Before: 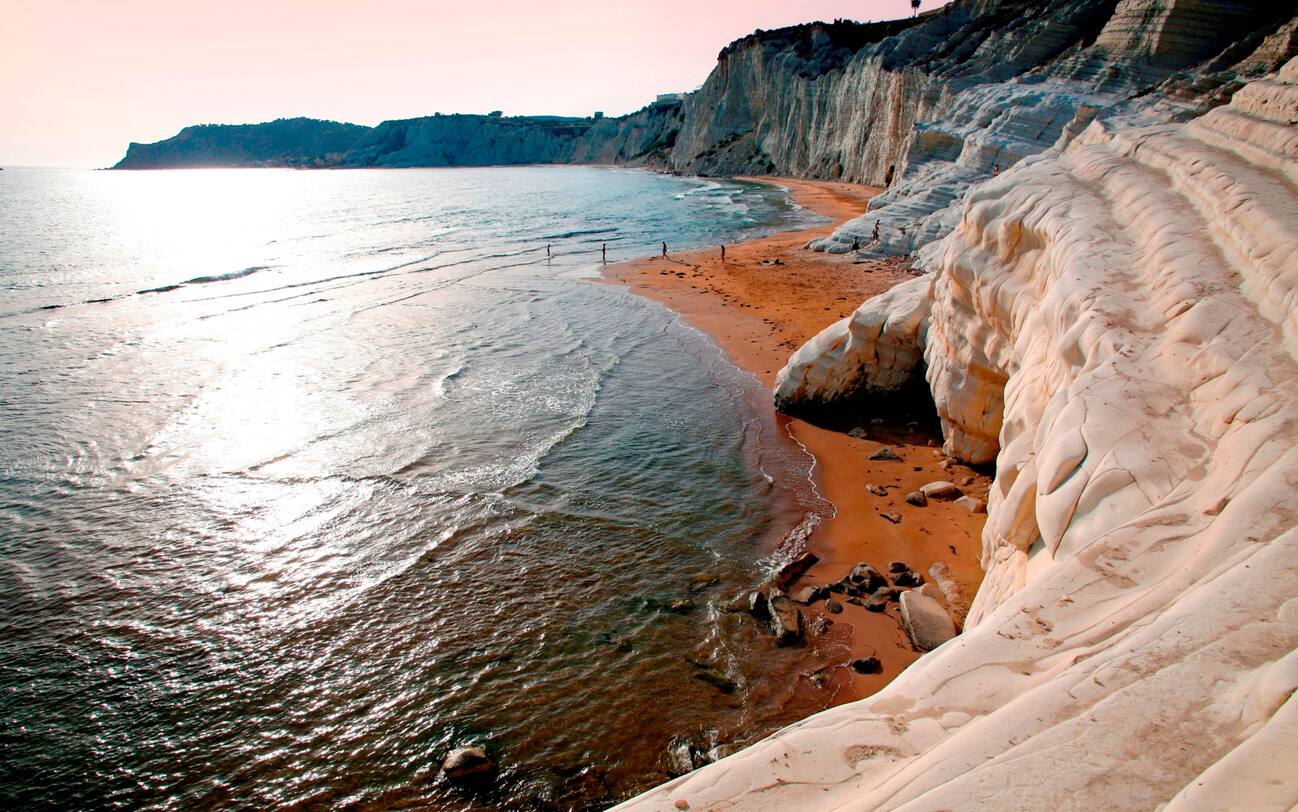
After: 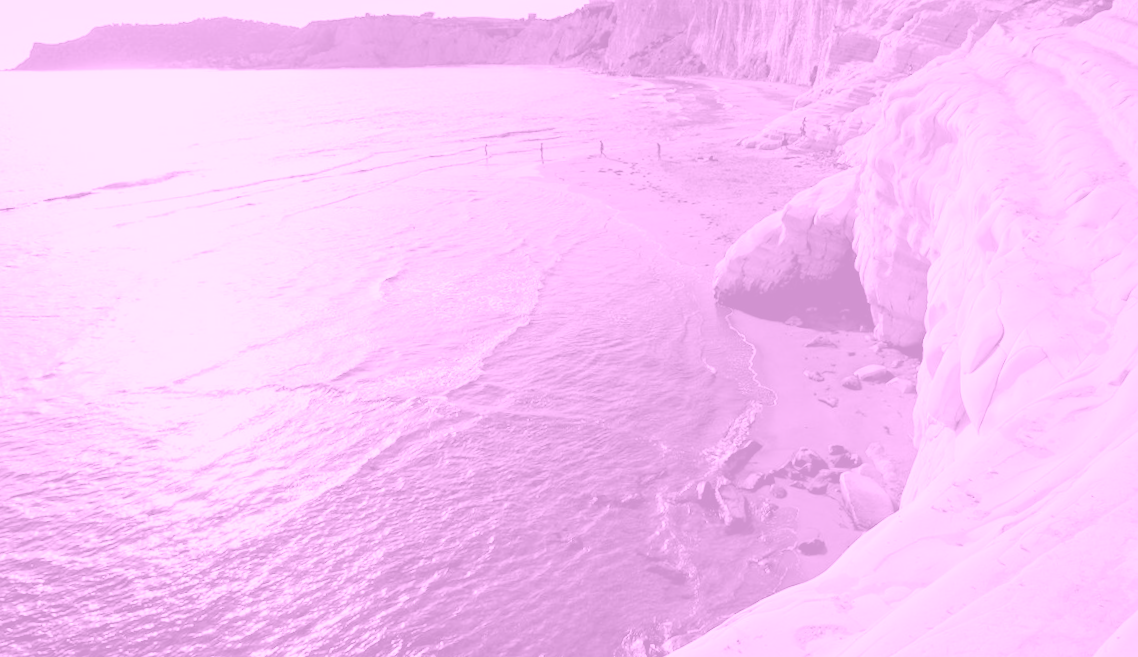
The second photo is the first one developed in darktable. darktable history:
exposure: compensate highlight preservation false
tone equalizer: on, module defaults
colorize: hue 331.2°, saturation 75%, source mix 30.28%, lightness 70.52%, version 1
rotate and perspective: rotation -0.013°, lens shift (vertical) -0.027, lens shift (horizontal) 0.178, crop left 0.016, crop right 0.989, crop top 0.082, crop bottom 0.918
crop and rotate: angle 1.96°, left 5.673%, top 5.673%
